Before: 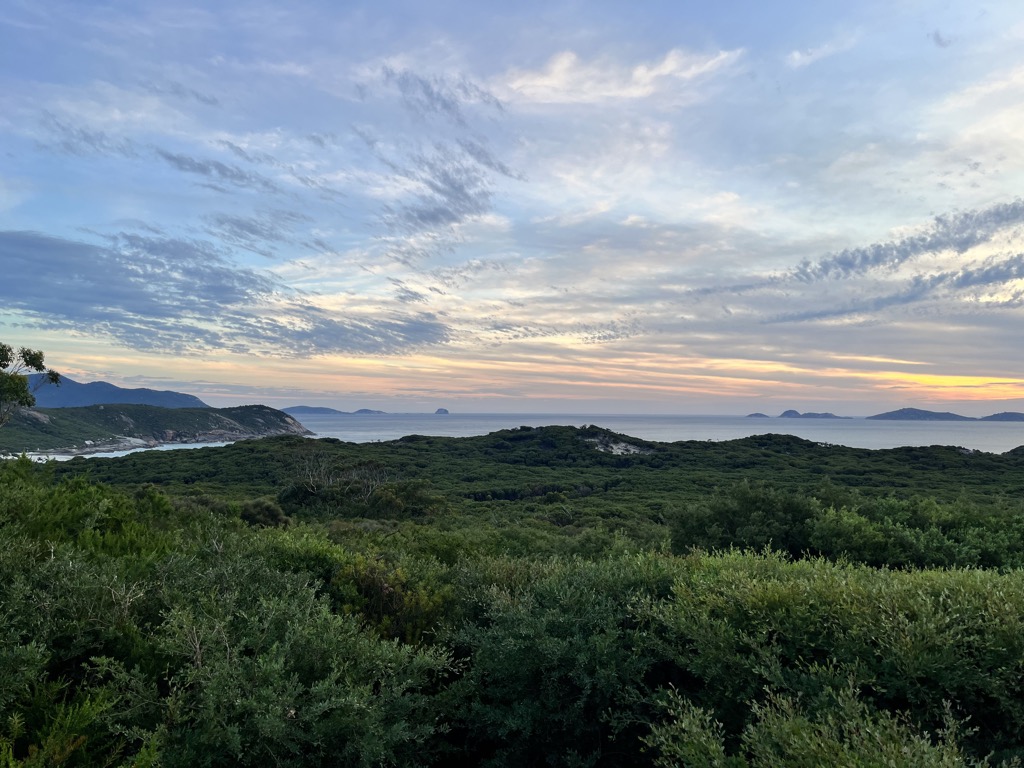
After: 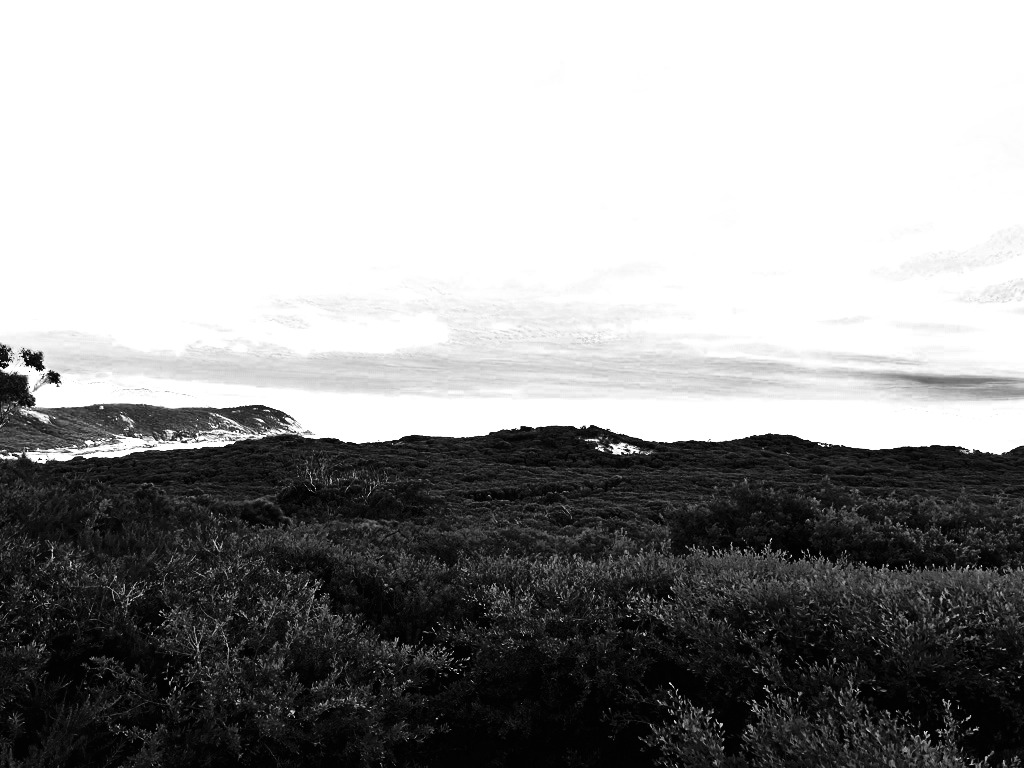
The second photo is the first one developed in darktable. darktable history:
base curve: curves: ch0 [(0, 0.003) (0.001, 0.002) (0.006, 0.004) (0.02, 0.022) (0.048, 0.086) (0.094, 0.234) (0.162, 0.431) (0.258, 0.629) (0.385, 0.8) (0.548, 0.918) (0.751, 0.988) (1, 1)], preserve colors none
contrast brightness saturation: contrast 0.396, brightness 0.052, saturation 0.256
color correction: highlights b* 0.026, saturation 1.07
color zones: curves: ch0 [(0.287, 0.048) (0.493, 0.484) (0.737, 0.816)]; ch1 [(0, 0) (0.143, 0) (0.286, 0) (0.429, 0) (0.571, 0) (0.714, 0) (0.857, 0)]
